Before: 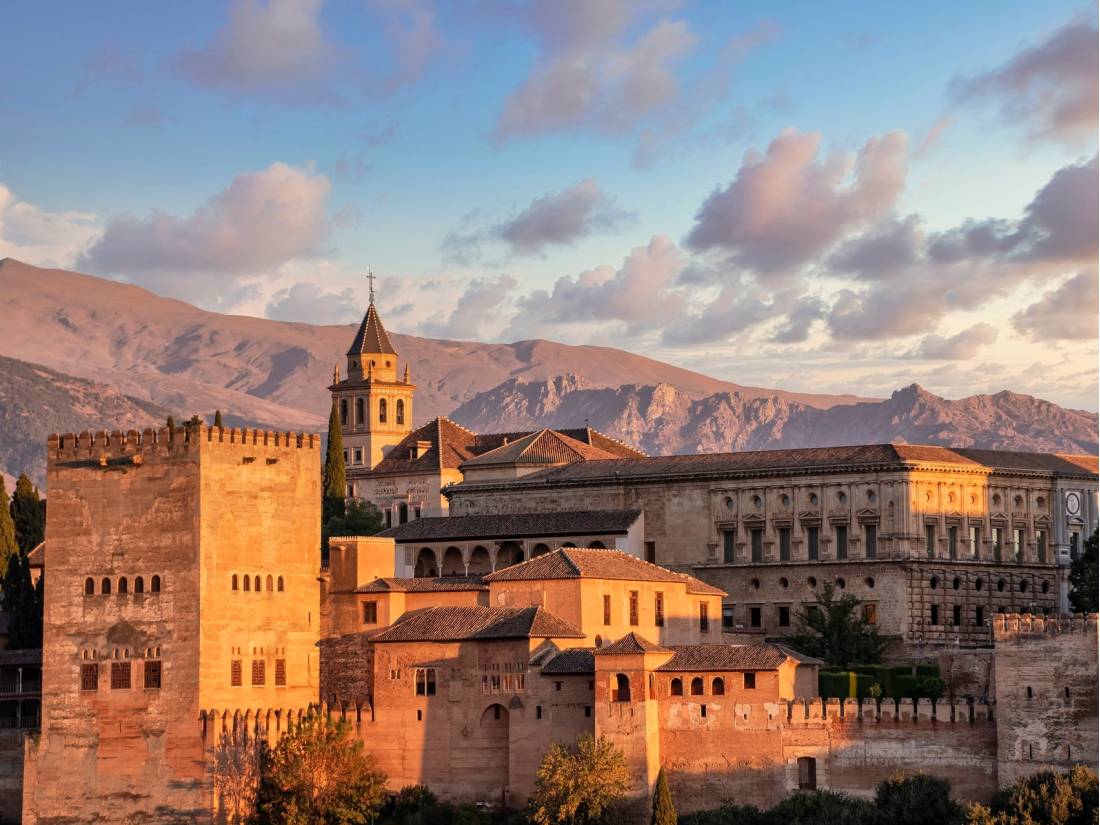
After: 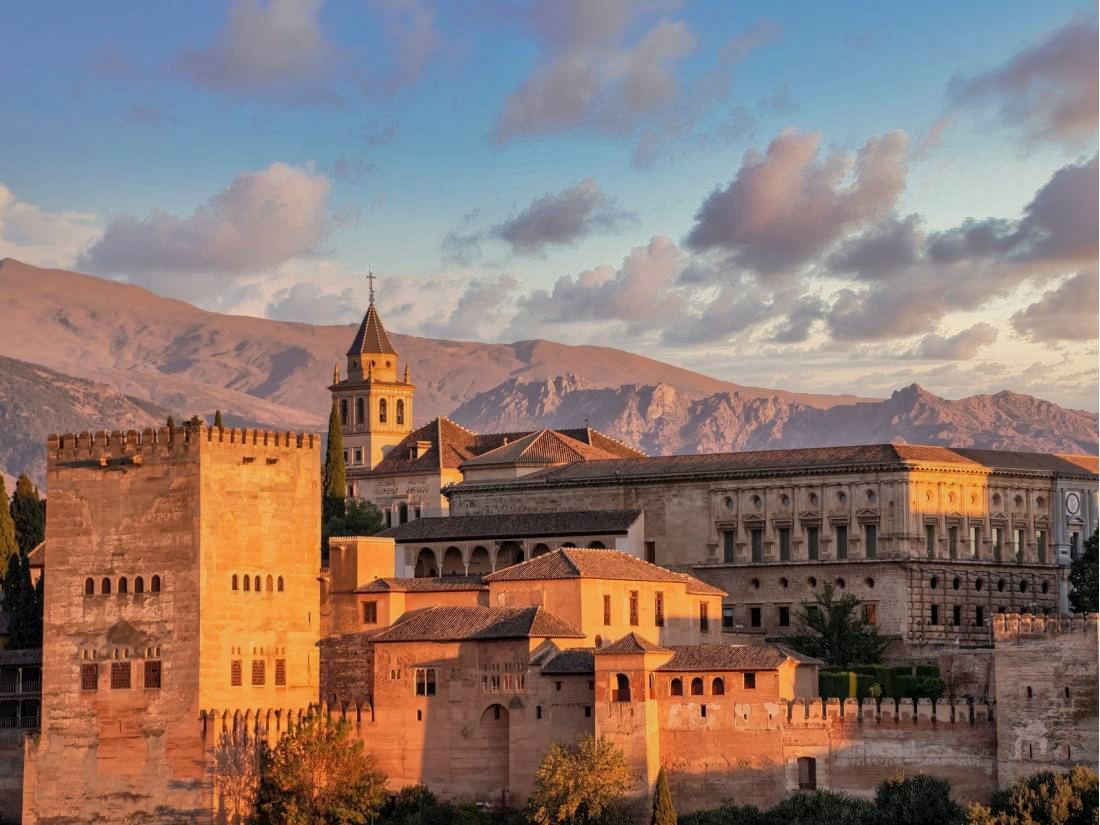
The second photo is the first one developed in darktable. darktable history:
shadows and highlights: shadows 39.25, highlights -60.05, shadows color adjustment 99.14%, highlights color adjustment 0.656%
